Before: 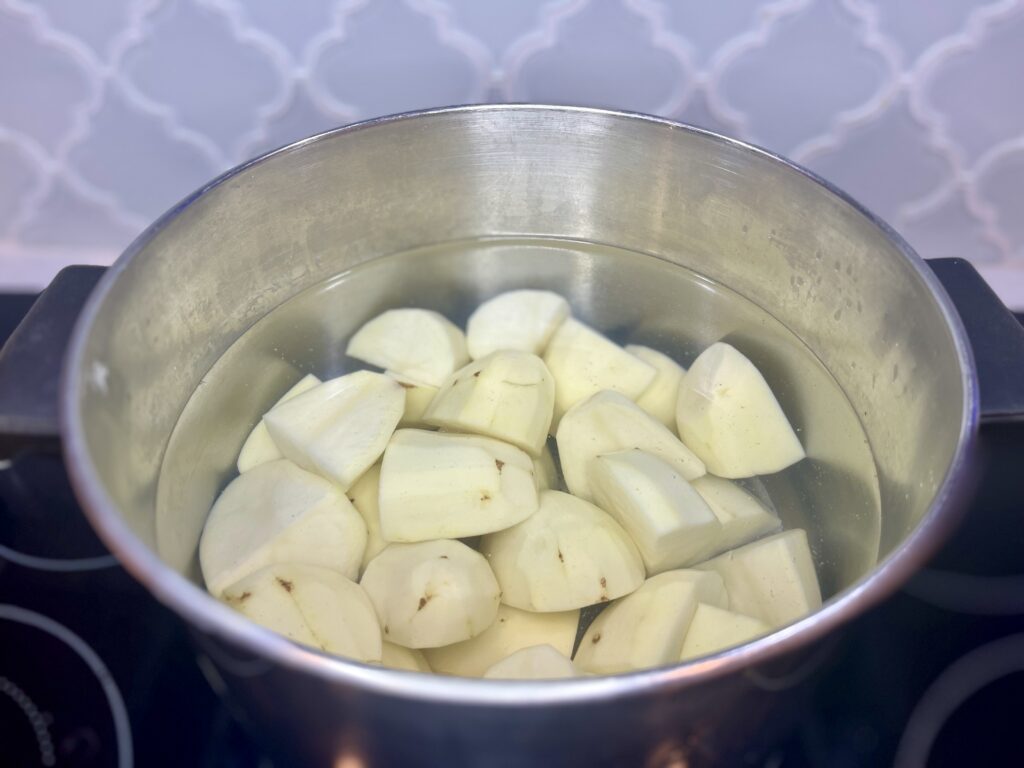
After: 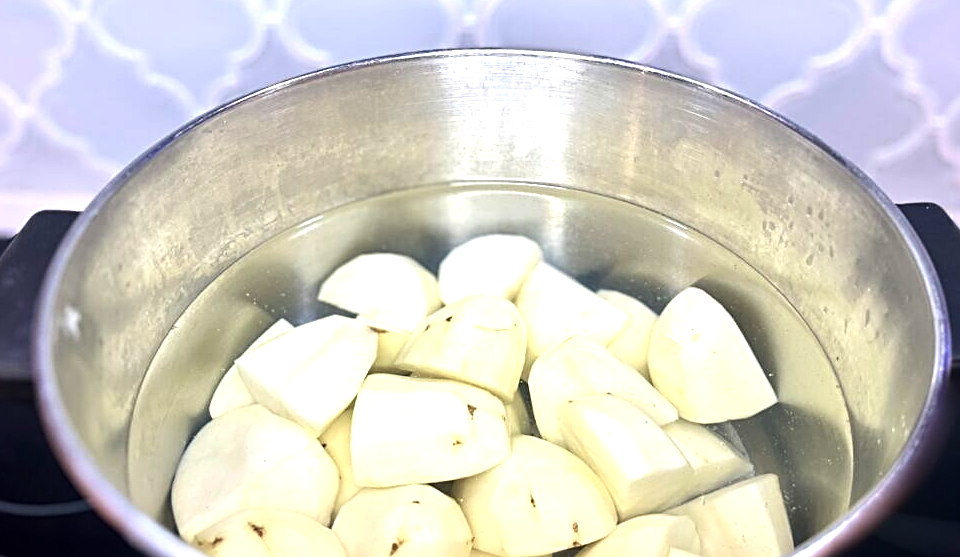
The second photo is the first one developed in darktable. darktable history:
tone equalizer: -8 EV -1.08 EV, -7 EV -1.01 EV, -6 EV -0.867 EV, -5 EV -0.578 EV, -3 EV 0.578 EV, -2 EV 0.867 EV, -1 EV 1.01 EV, +0 EV 1.08 EV, edges refinement/feathering 500, mask exposure compensation -1.57 EV, preserve details no
crop: left 2.737%, top 7.287%, right 3.421%, bottom 20.179%
sharpen: radius 2.531, amount 0.628
